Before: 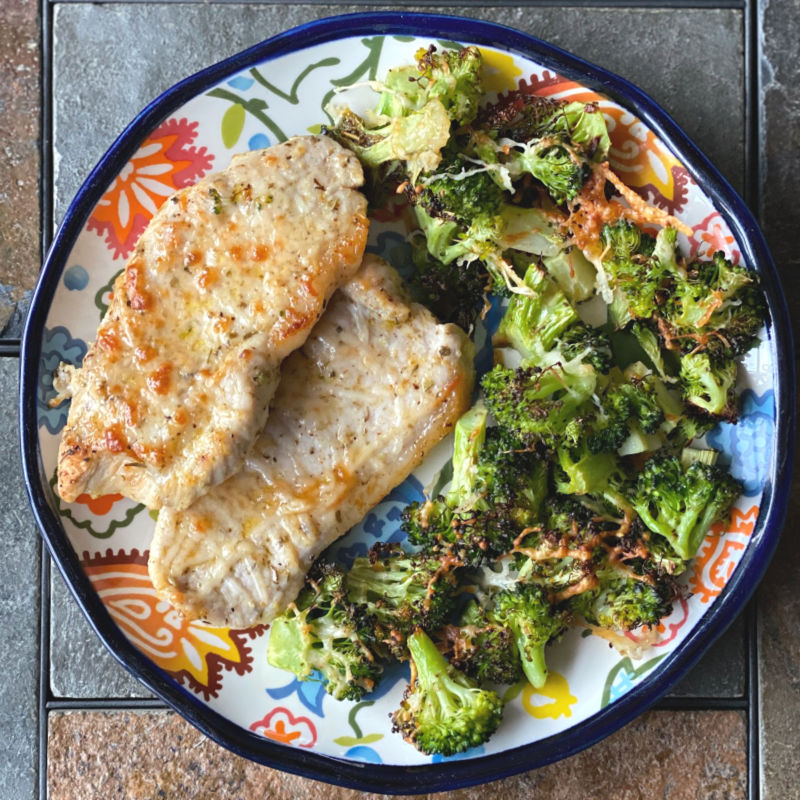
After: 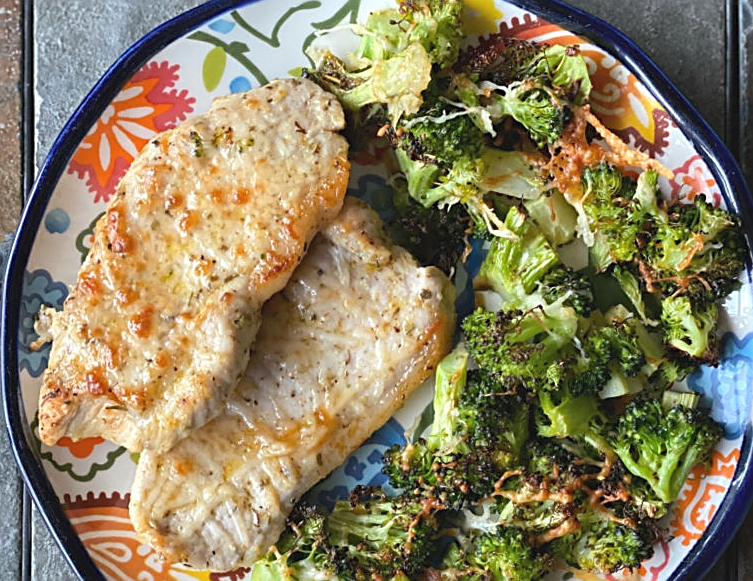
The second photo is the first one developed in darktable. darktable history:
crop: left 2.495%, top 7.239%, right 3.267%, bottom 20.127%
sharpen: on, module defaults
